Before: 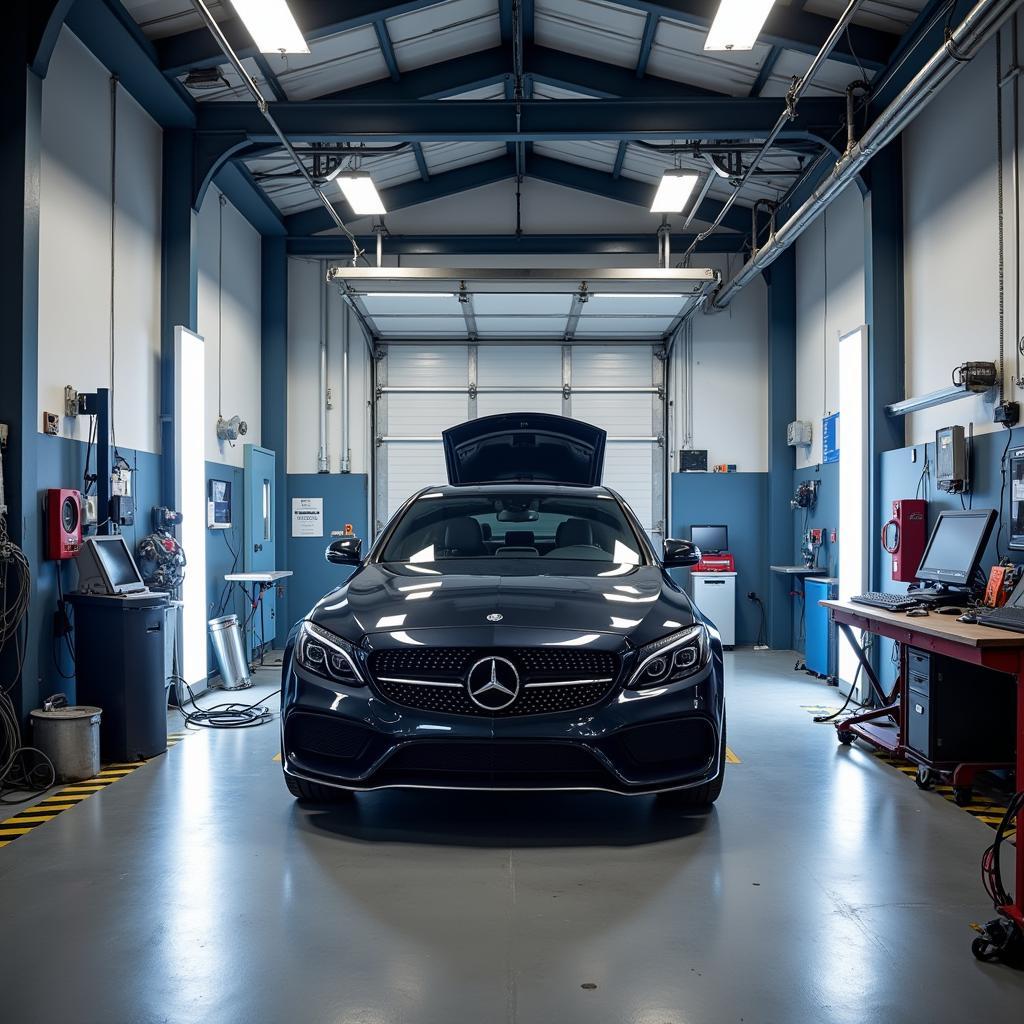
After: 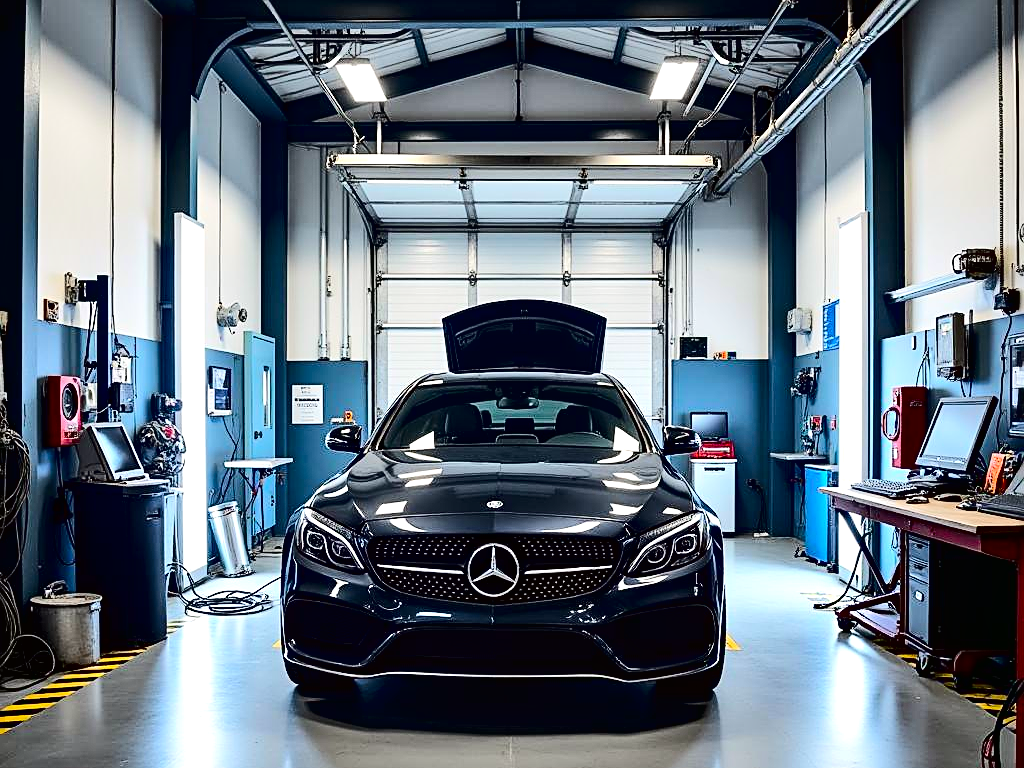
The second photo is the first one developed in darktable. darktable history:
local contrast: mode bilateral grid, contrast 21, coarseness 50, detail 120%, midtone range 0.2
tone curve: curves: ch0 [(0, 0.011) (0.104, 0.085) (0.236, 0.234) (0.398, 0.507) (0.472, 0.62) (0.641, 0.773) (0.835, 0.883) (1, 0.961)]; ch1 [(0, 0) (0.353, 0.344) (0.43, 0.401) (0.479, 0.476) (0.502, 0.504) (0.54, 0.542) (0.602, 0.613) (0.638, 0.668) (0.693, 0.727) (1, 1)]; ch2 [(0, 0) (0.34, 0.314) (0.434, 0.43) (0.5, 0.506) (0.528, 0.534) (0.55, 0.567) (0.595, 0.613) (0.644, 0.729) (1, 1)], color space Lab, independent channels, preserve colors none
sharpen: on, module defaults
crop: top 11.052%, bottom 13.917%
contrast equalizer: y [[0.6 ×6], [0.55 ×6], [0 ×6], [0 ×6], [0 ×6]]
